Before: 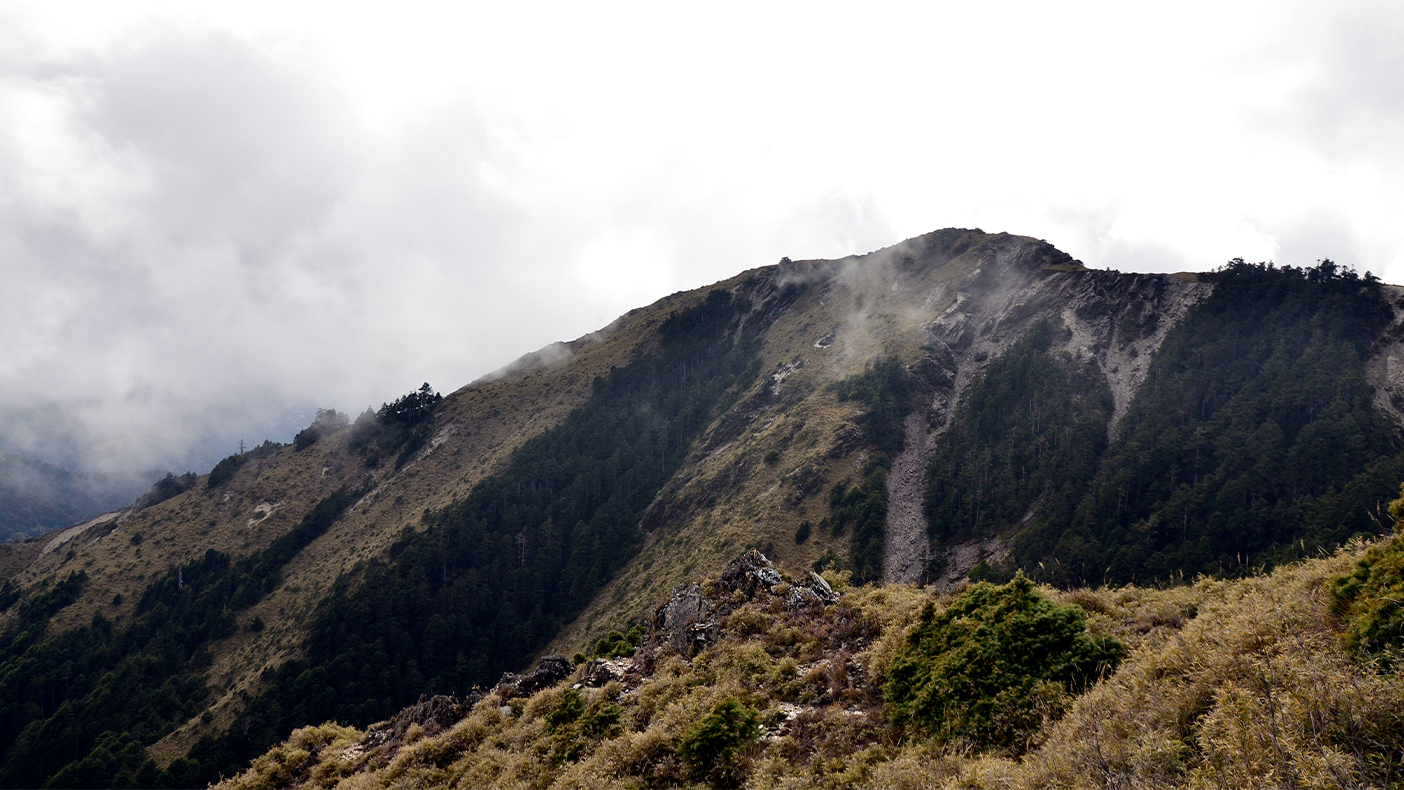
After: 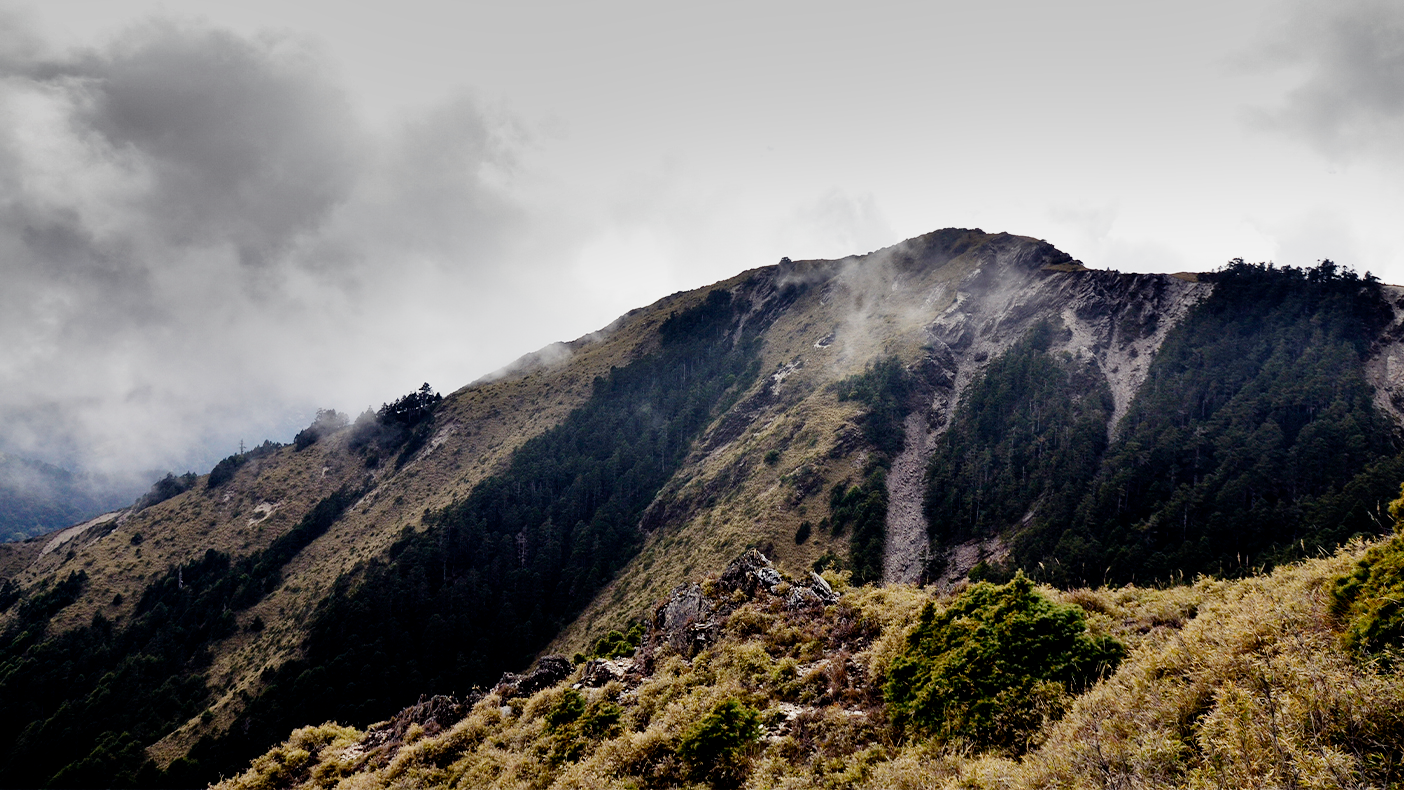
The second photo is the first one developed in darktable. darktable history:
exposure: exposure 1.207 EV, compensate exposure bias true, compensate highlight preservation false
shadows and highlights: shadows 20.75, highlights -82.61, soften with gaussian
filmic rgb: middle gray luminance 28.77%, black relative exposure -10.31 EV, white relative exposure 5.49 EV, target black luminance 0%, hardness 3.93, latitude 3.02%, contrast 1.12, highlights saturation mix 3.58%, shadows ↔ highlights balance 15.87%, add noise in highlights 0.001, preserve chrominance no, color science v3 (2019), use custom middle-gray values true, contrast in highlights soft
